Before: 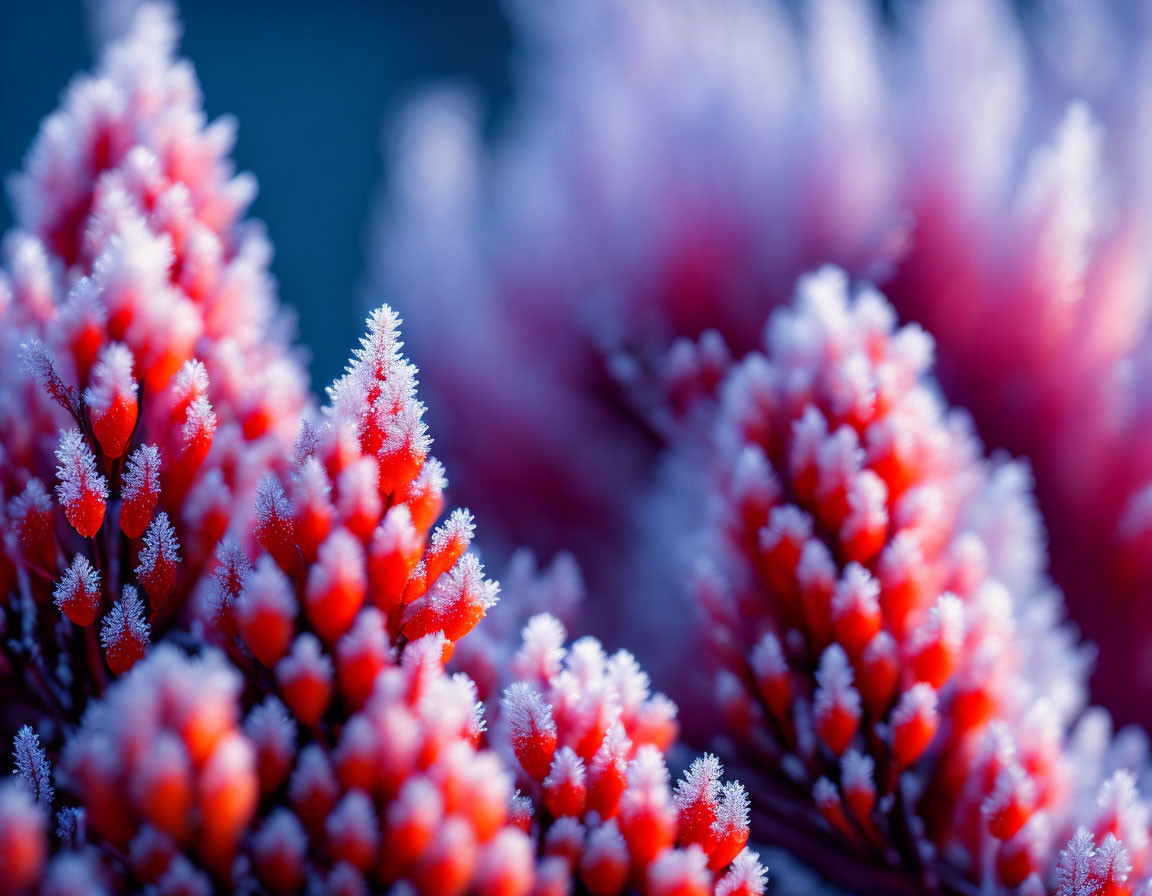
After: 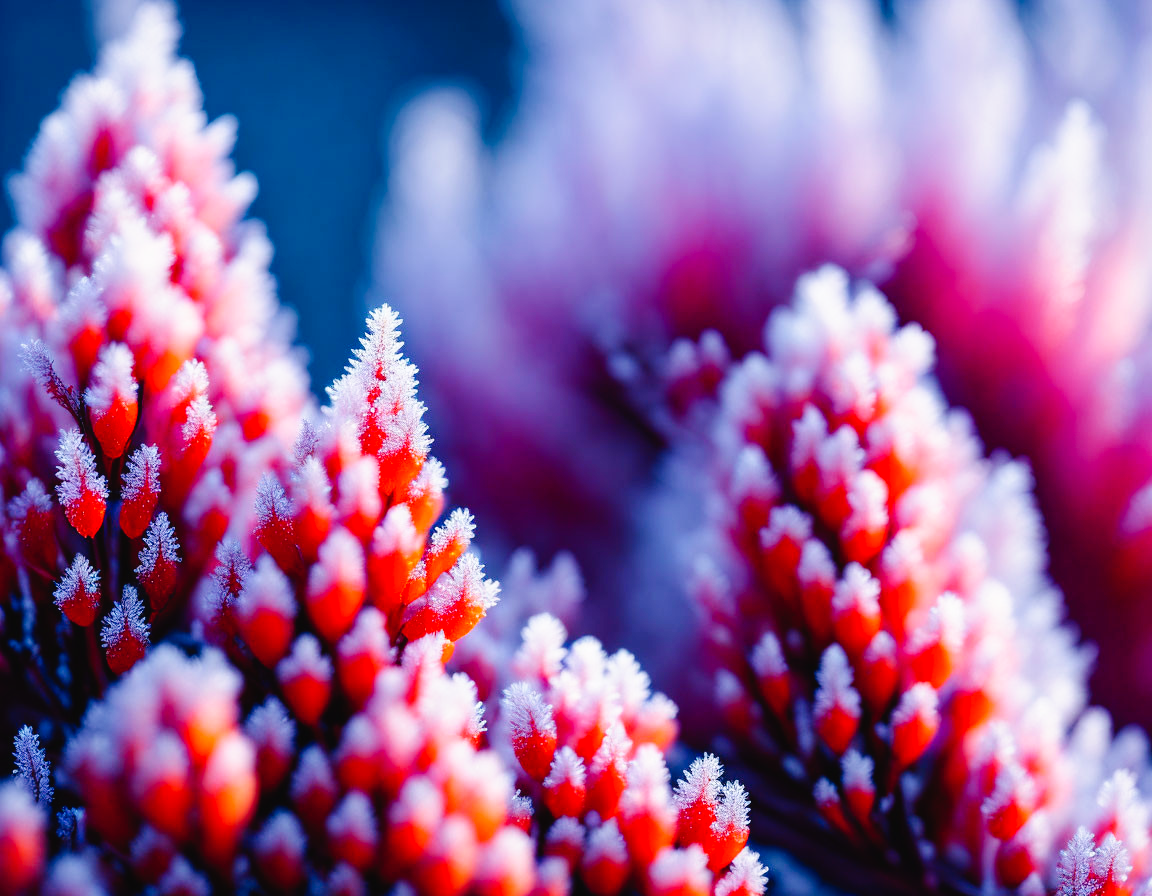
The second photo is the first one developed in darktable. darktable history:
tone curve: curves: ch0 [(0, 0.023) (0.087, 0.065) (0.184, 0.168) (0.45, 0.54) (0.57, 0.683) (0.722, 0.825) (0.877, 0.948) (1, 1)]; ch1 [(0, 0) (0.388, 0.369) (0.44, 0.44) (0.489, 0.481) (0.534, 0.561) (0.657, 0.659) (1, 1)]; ch2 [(0, 0) (0.353, 0.317) (0.408, 0.427) (0.472, 0.46) (0.5, 0.496) (0.537, 0.534) (0.576, 0.592) (0.625, 0.631) (1, 1)], preserve colors none
